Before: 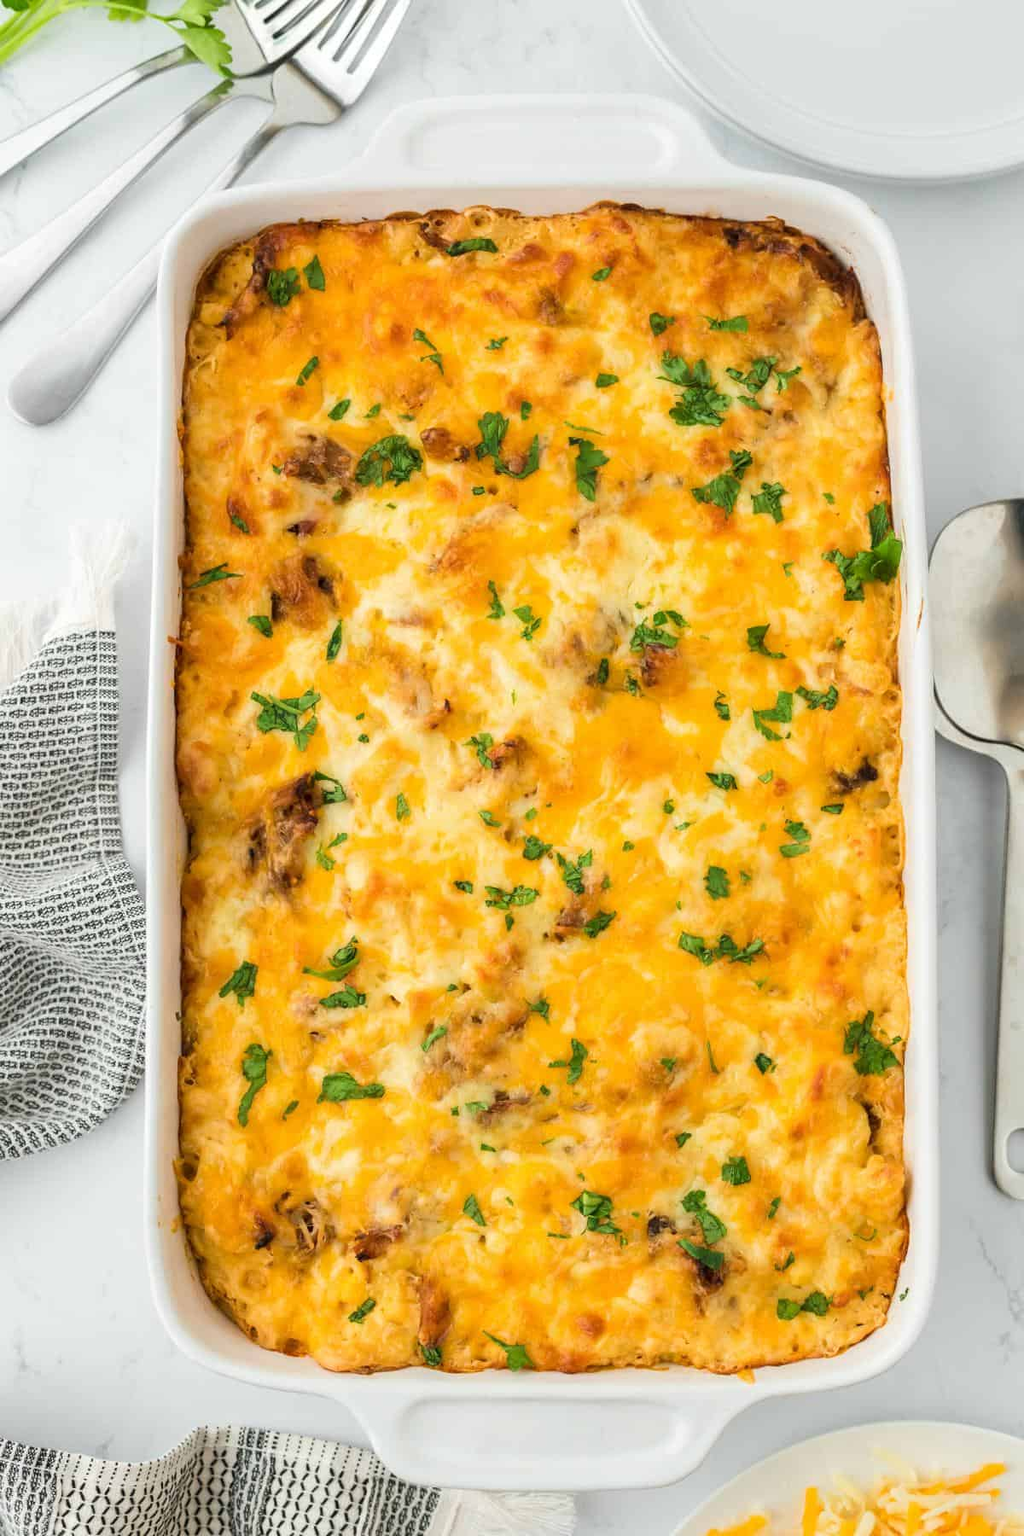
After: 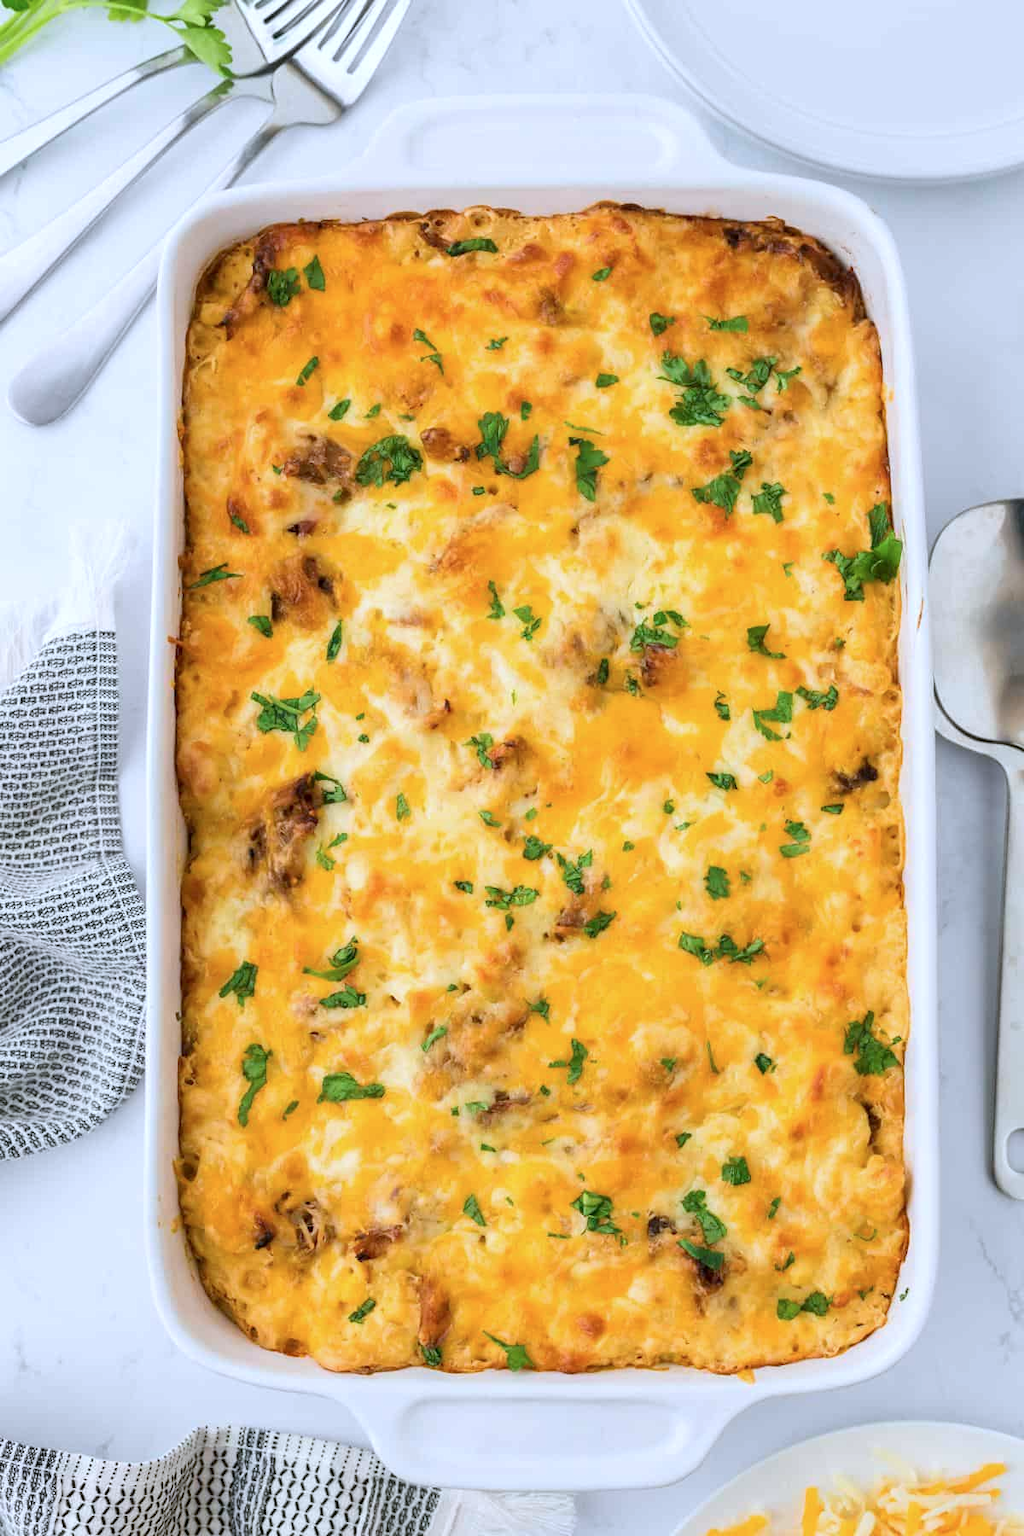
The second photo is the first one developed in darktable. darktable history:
exposure: black level correction 0.002, compensate exposure bias true, compensate highlight preservation false
color calibration: gray › normalize channels true, illuminant as shot in camera, x 0.369, y 0.382, temperature 4316.03 K, gamut compression 0
